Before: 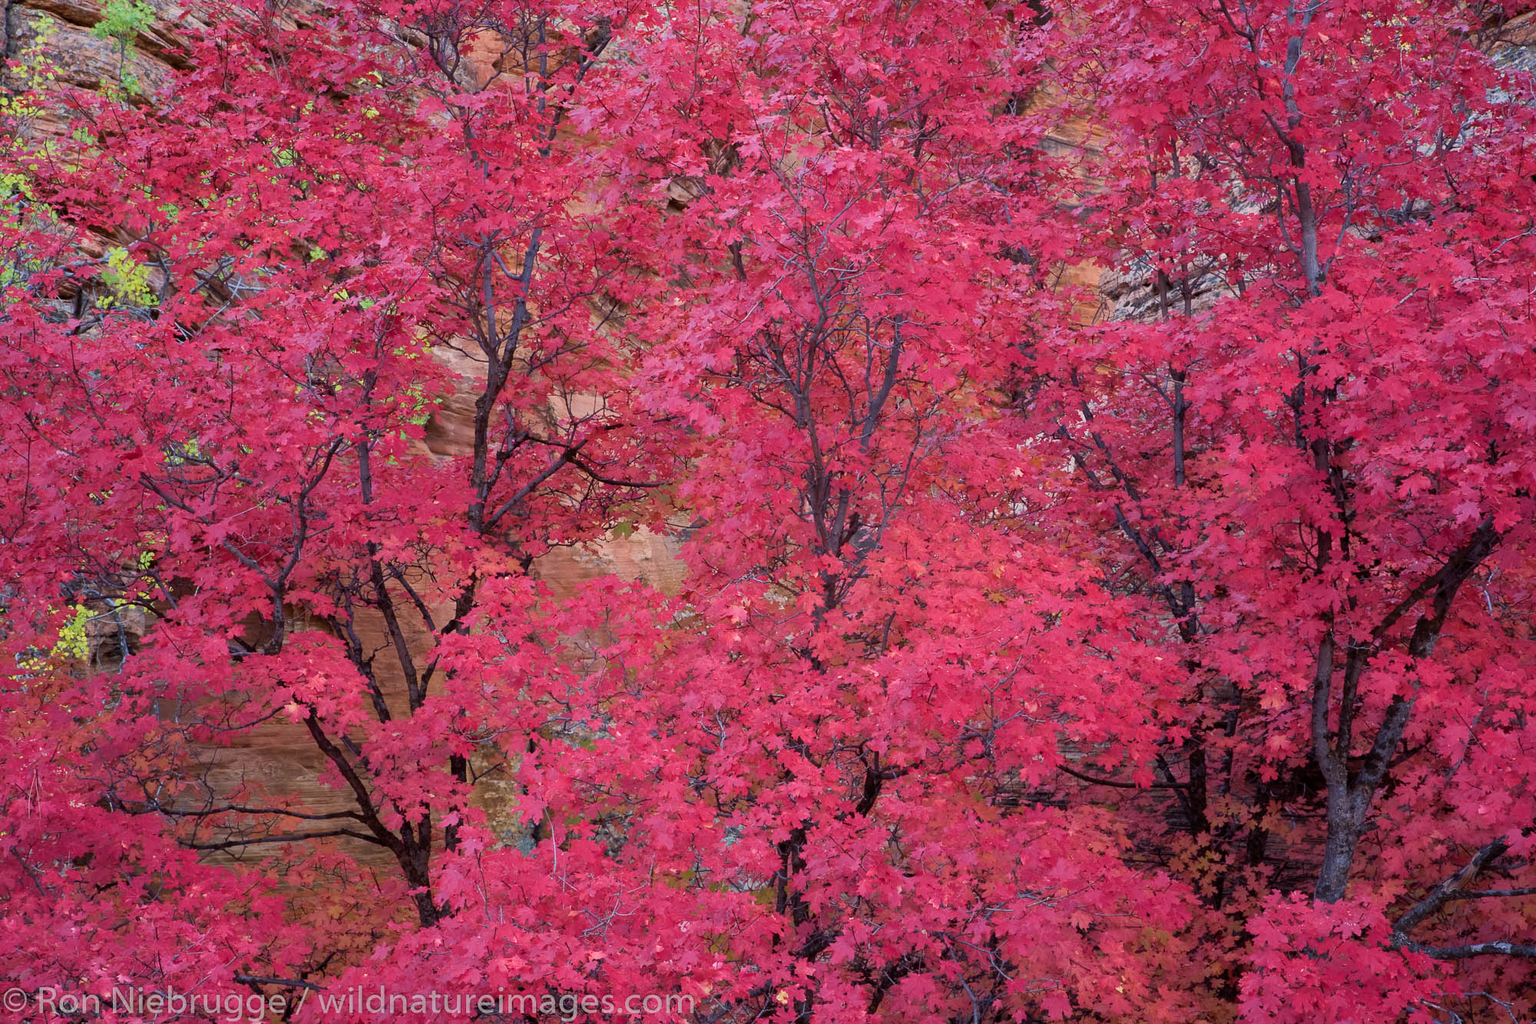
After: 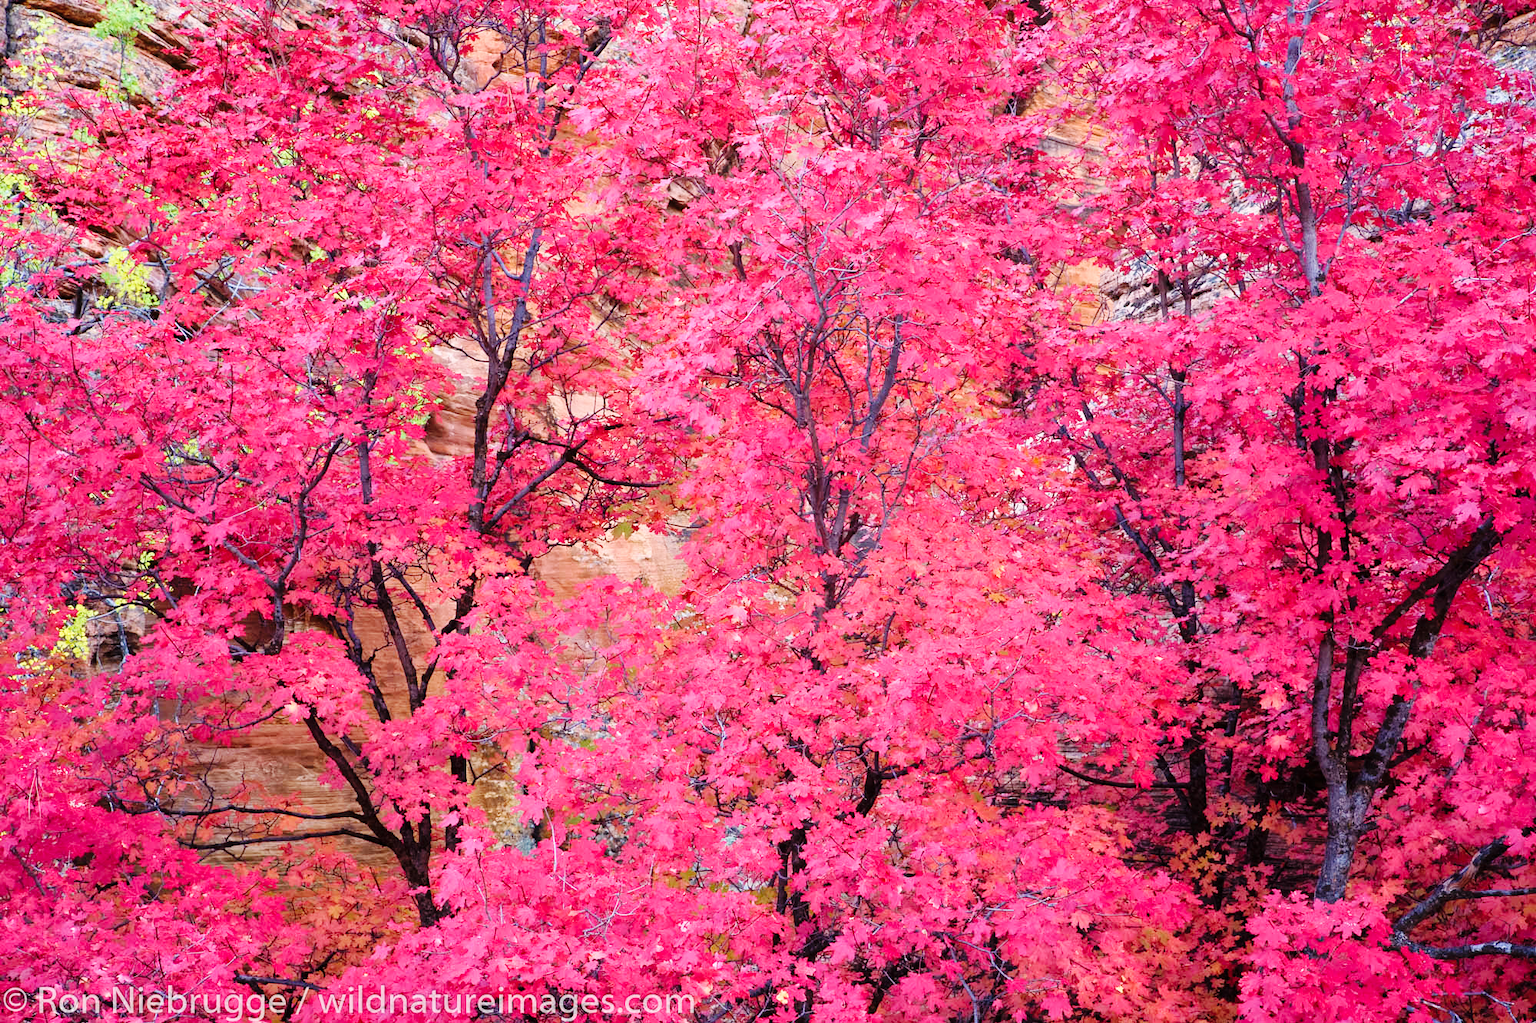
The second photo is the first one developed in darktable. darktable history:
exposure: black level correction 0, exposure 0.499 EV, compensate highlight preservation false
base curve: curves: ch0 [(0, 0) (0.036, 0.025) (0.121, 0.166) (0.206, 0.329) (0.605, 0.79) (1, 1)], preserve colors none
